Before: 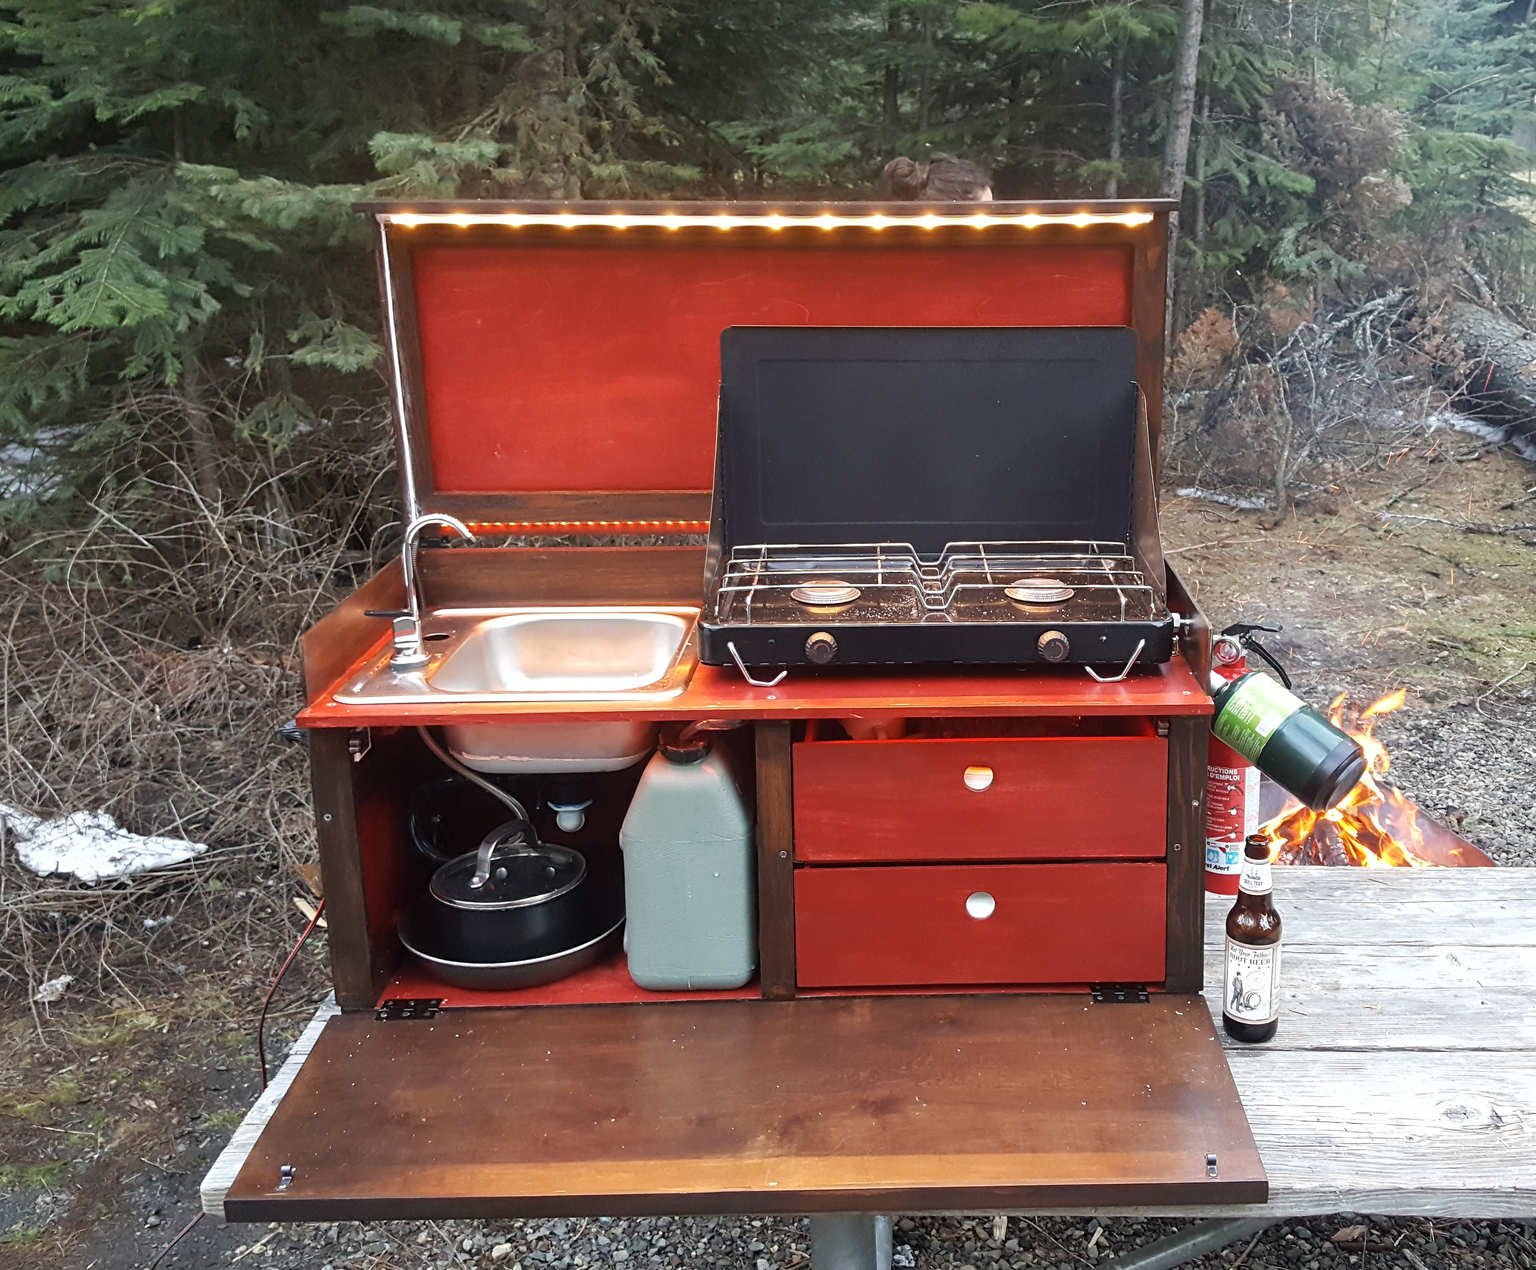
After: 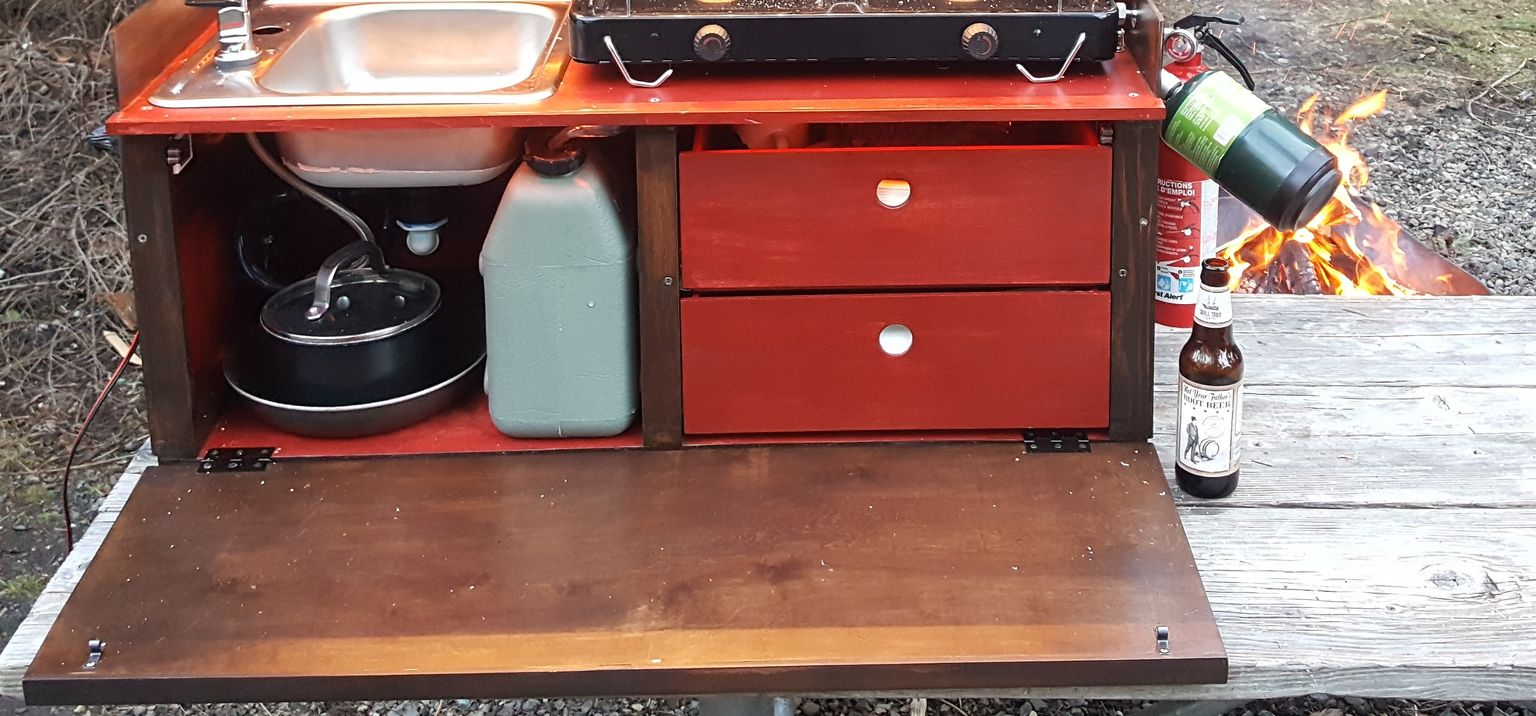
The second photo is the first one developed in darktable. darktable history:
crop and rotate: left 13.306%, top 48.129%, bottom 2.928%
